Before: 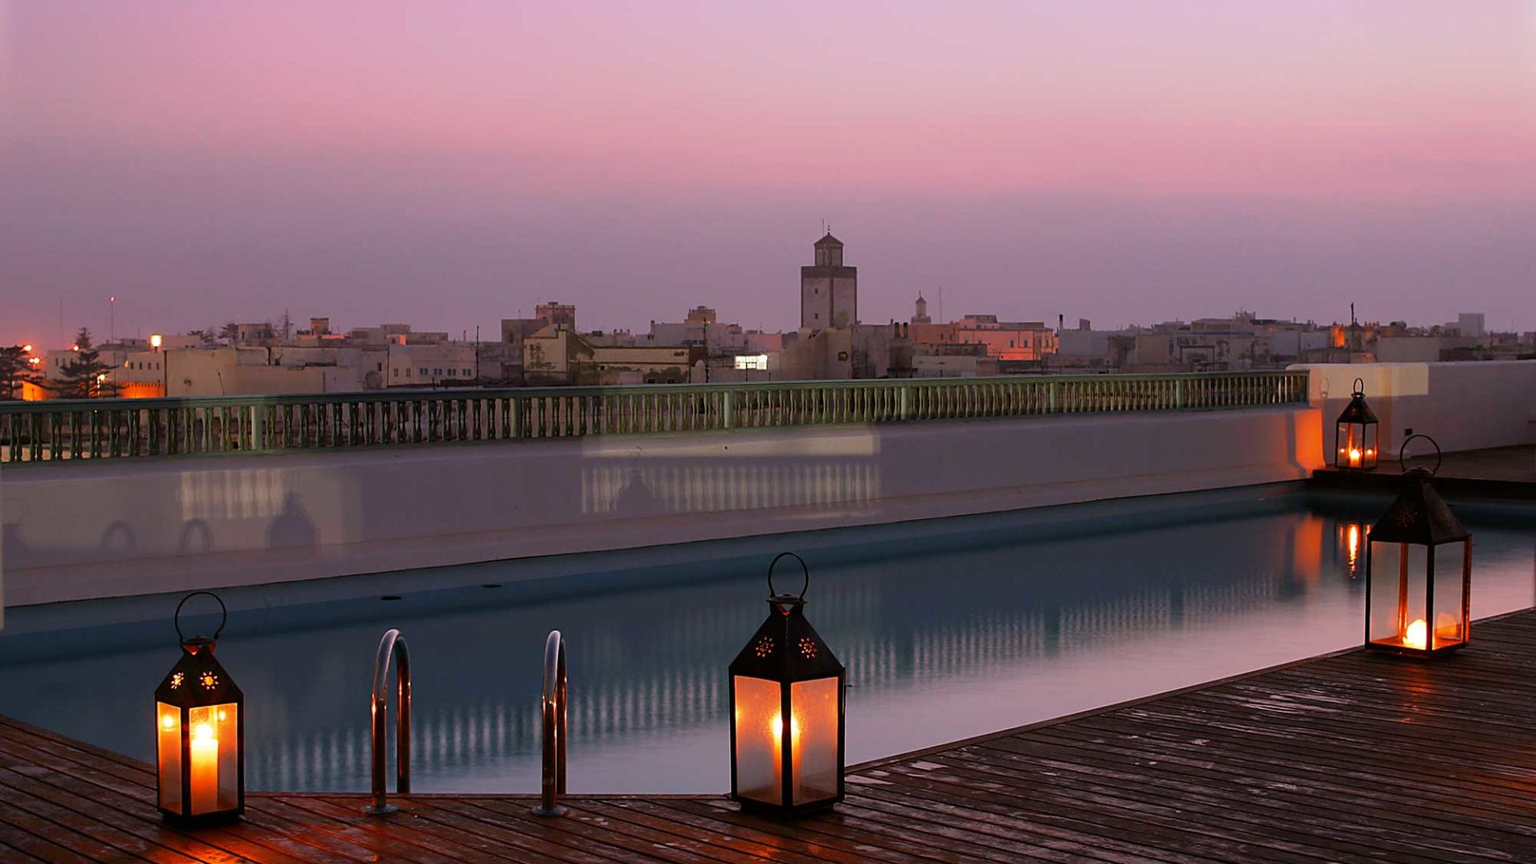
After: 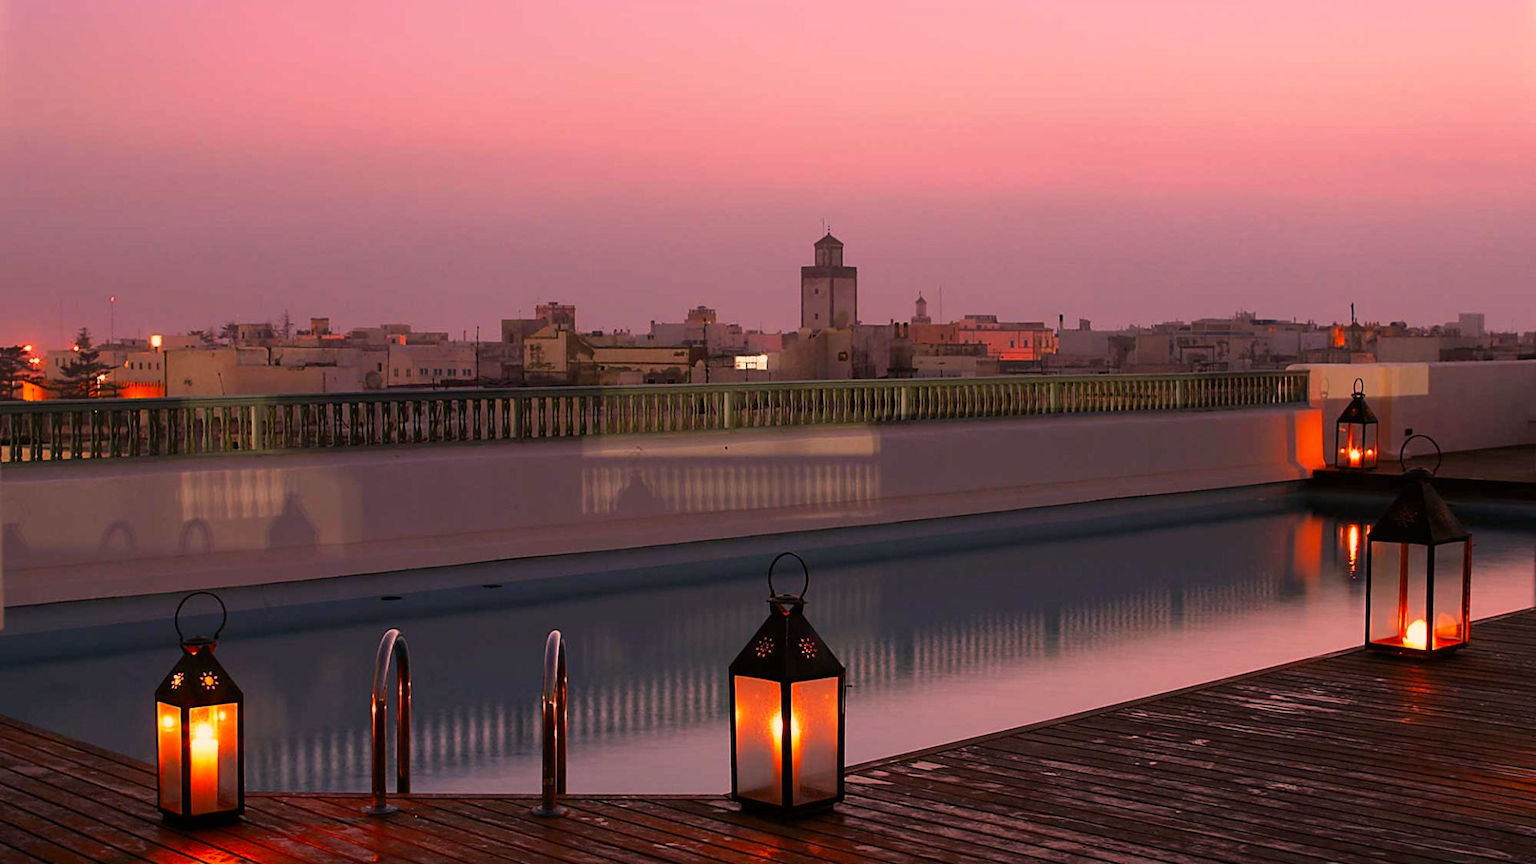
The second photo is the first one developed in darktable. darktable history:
color correction: highlights a* 21.12, highlights b* 19.8
